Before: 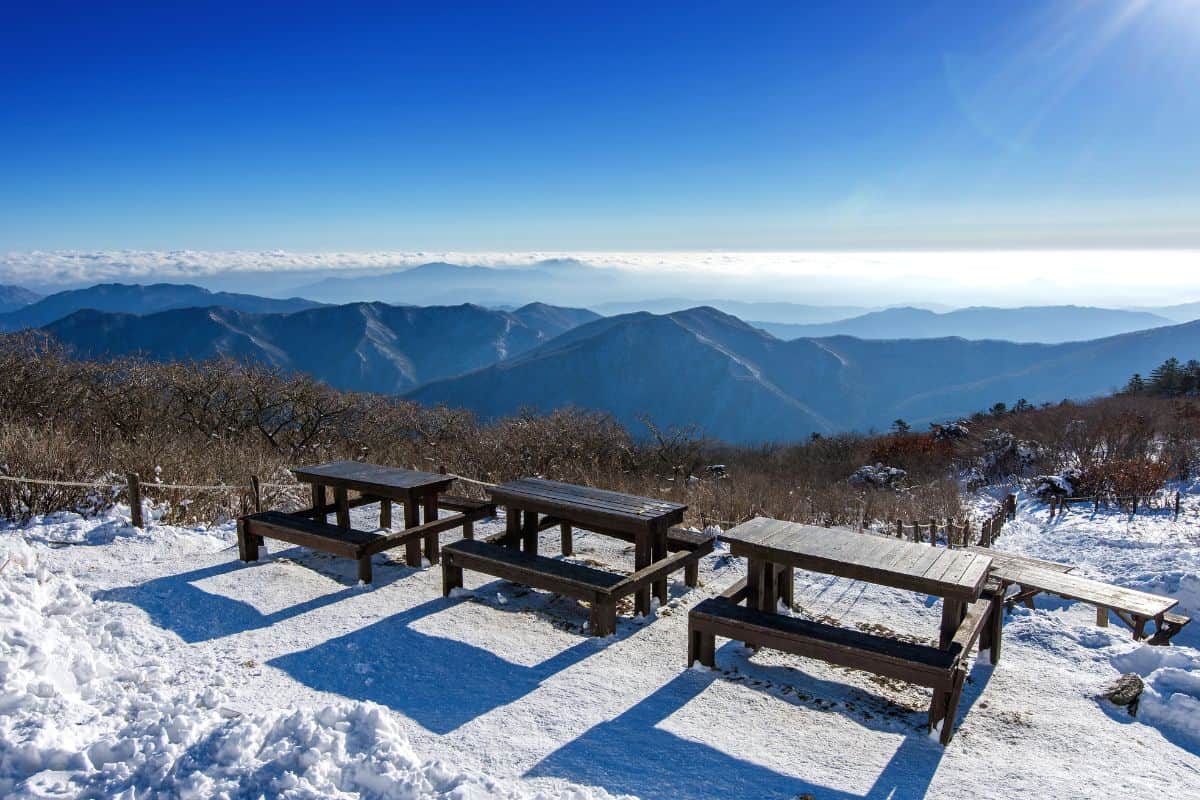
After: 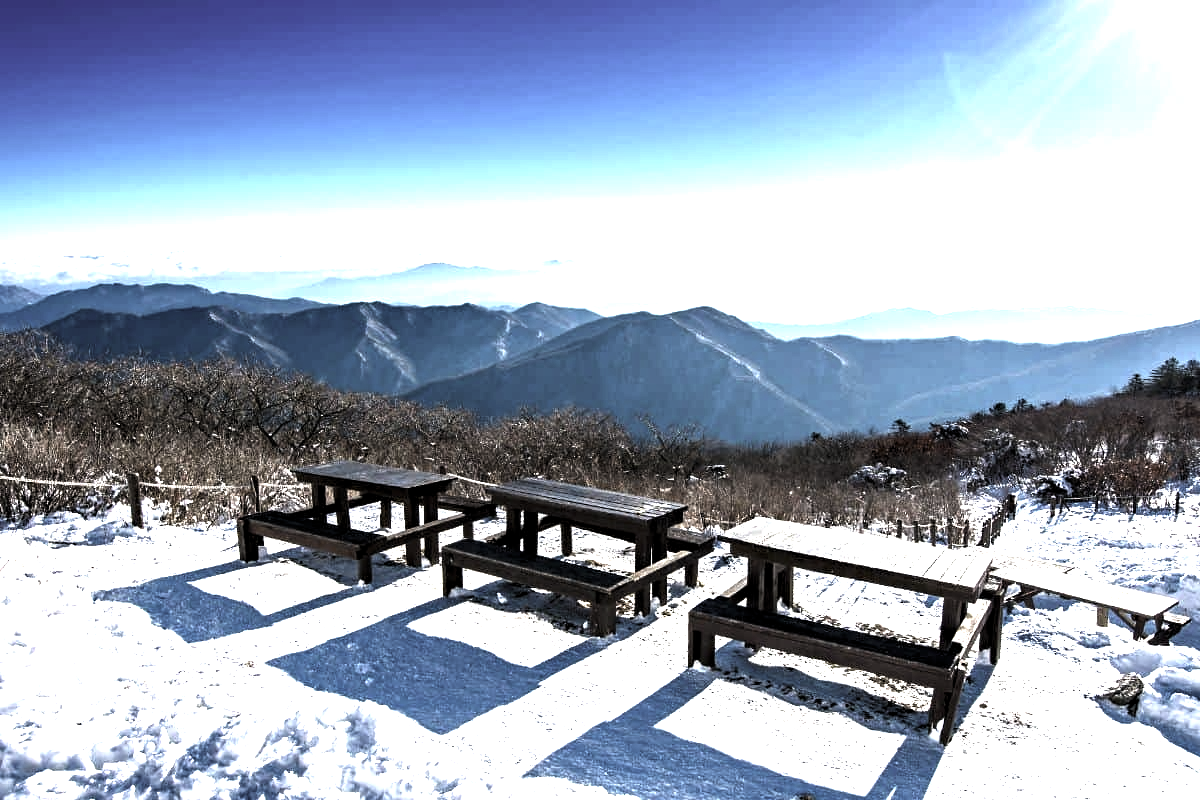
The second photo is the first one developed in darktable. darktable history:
haze removal: compatibility mode true, adaptive false
exposure: black level correction 0.001, exposure 1 EV, compensate highlight preservation false
levels: levels [0.044, 0.475, 0.791]
contrast brightness saturation: contrast -0.054, saturation -0.42
